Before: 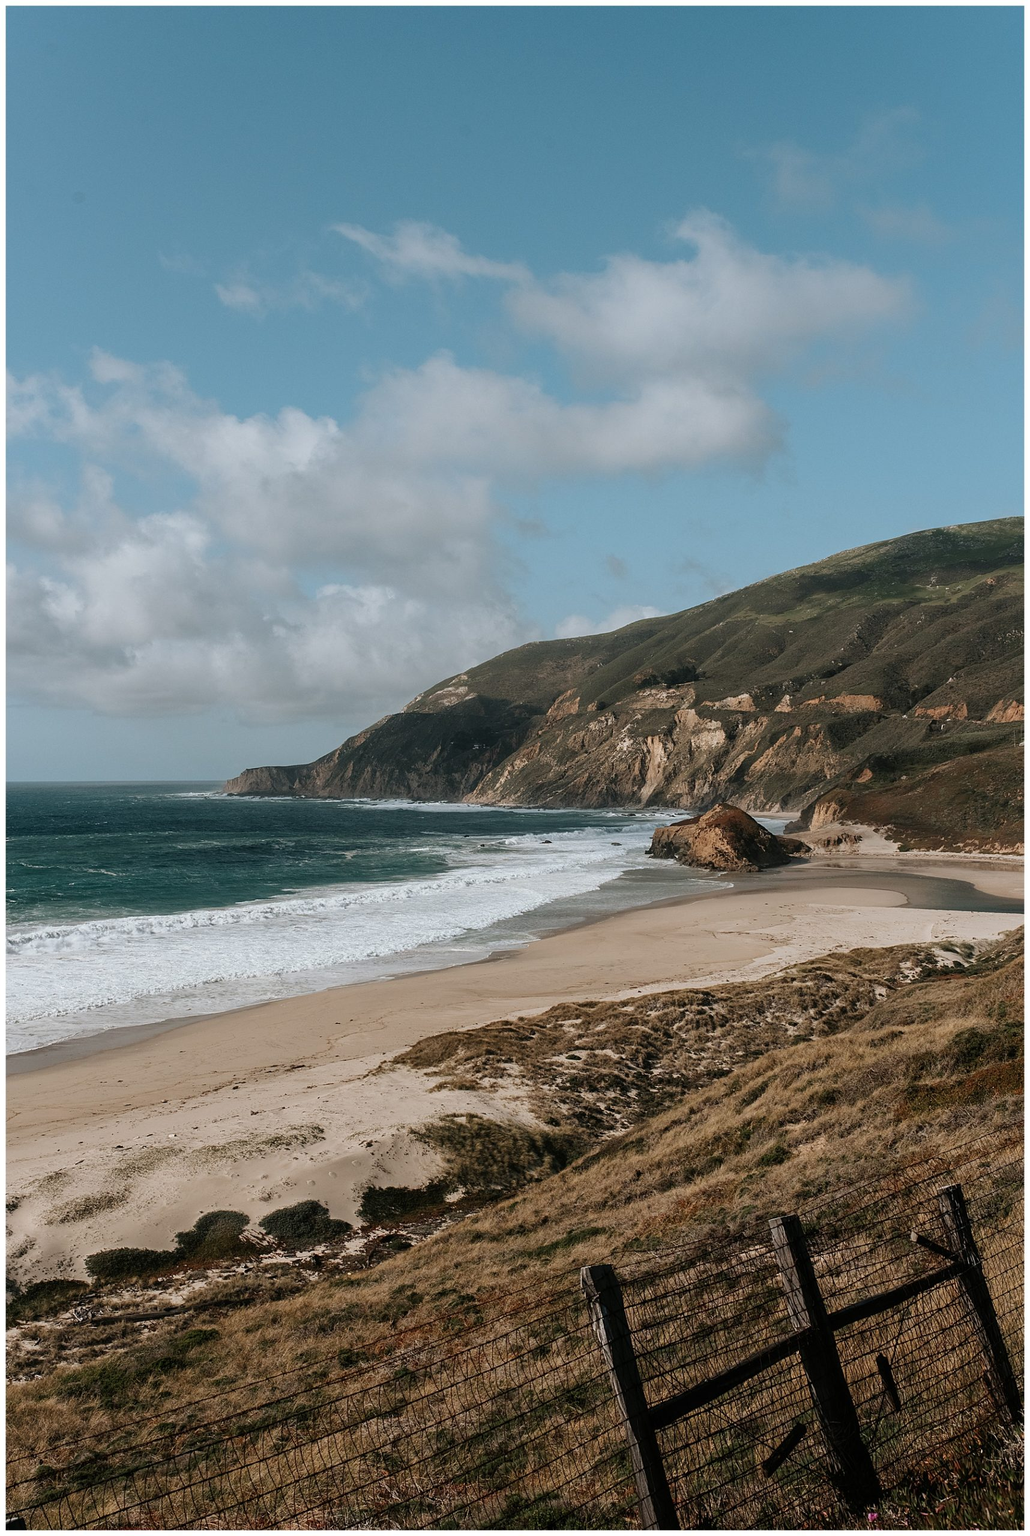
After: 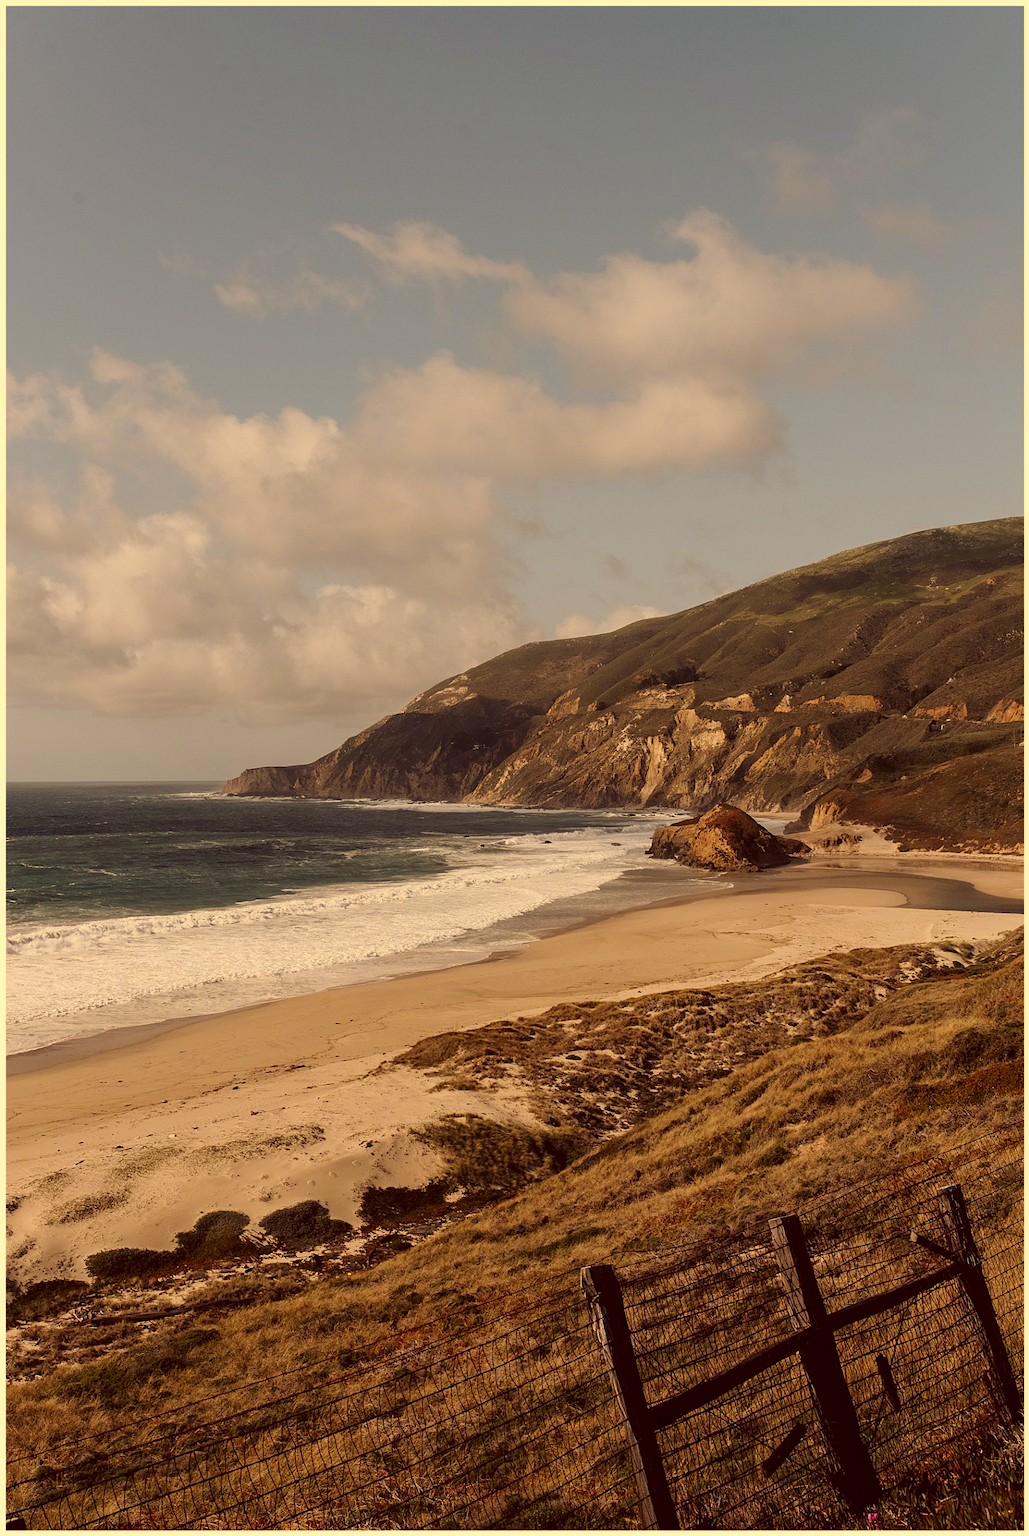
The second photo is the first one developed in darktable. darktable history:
white balance: red 0.988, blue 1.017
color correction: highlights a* 10.12, highlights b* 39.04, shadows a* 14.62, shadows b* 3.37
